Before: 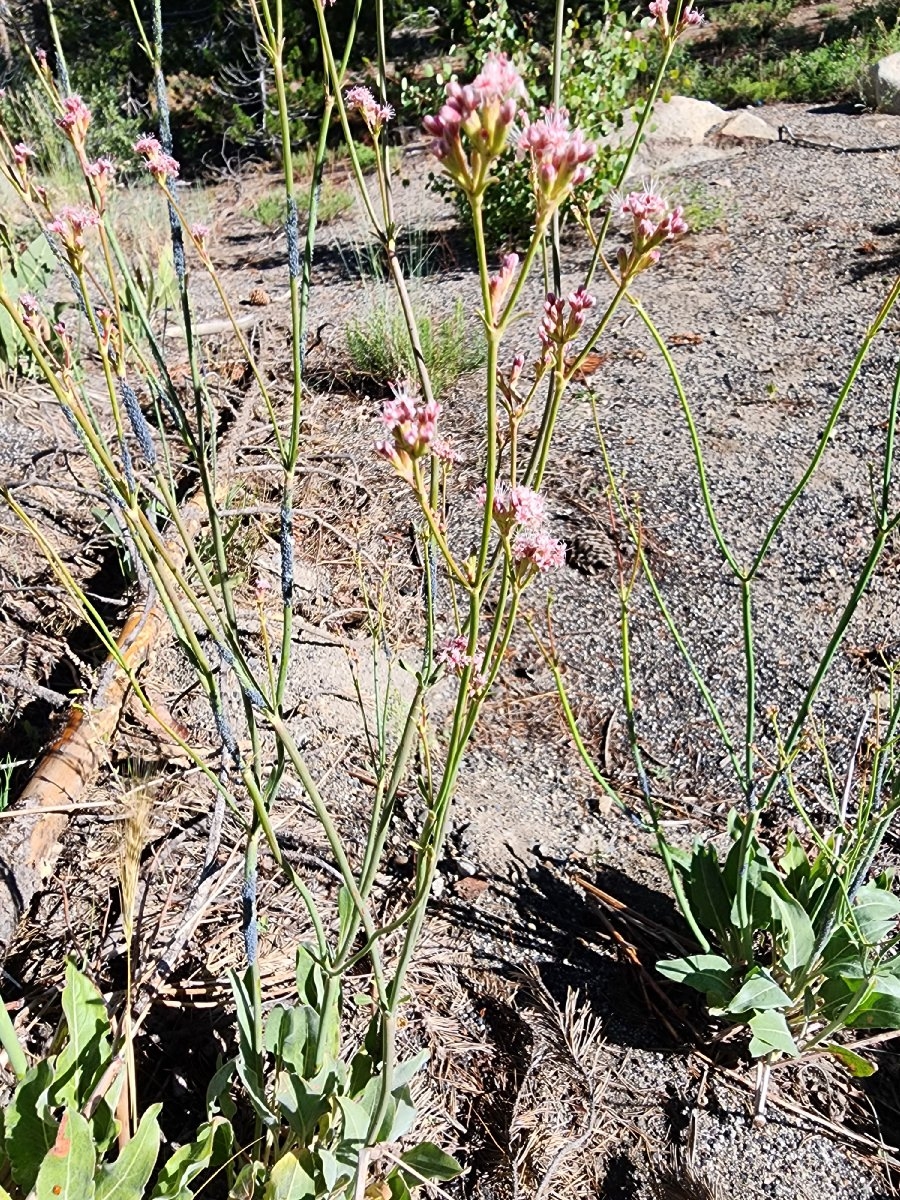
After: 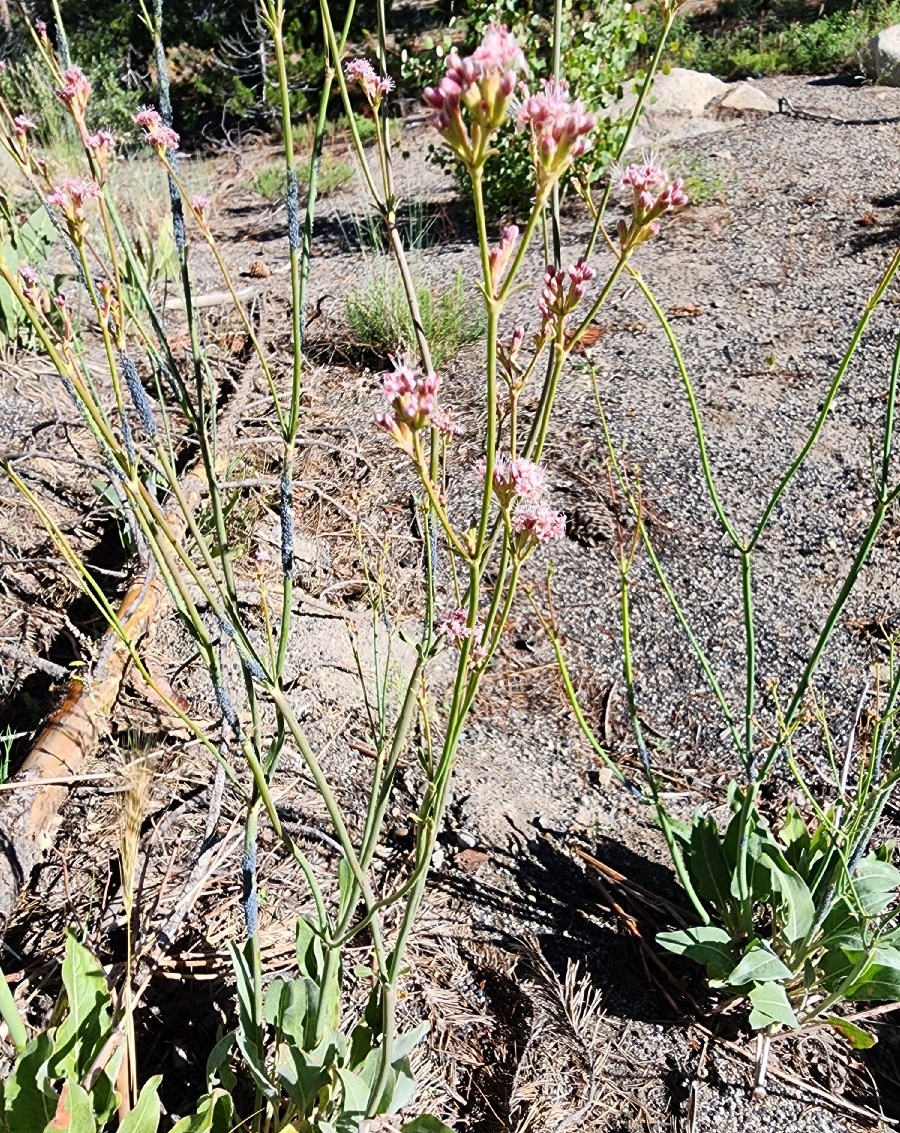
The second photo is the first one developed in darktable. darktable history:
crop and rotate: top 2.38%, bottom 3.19%
